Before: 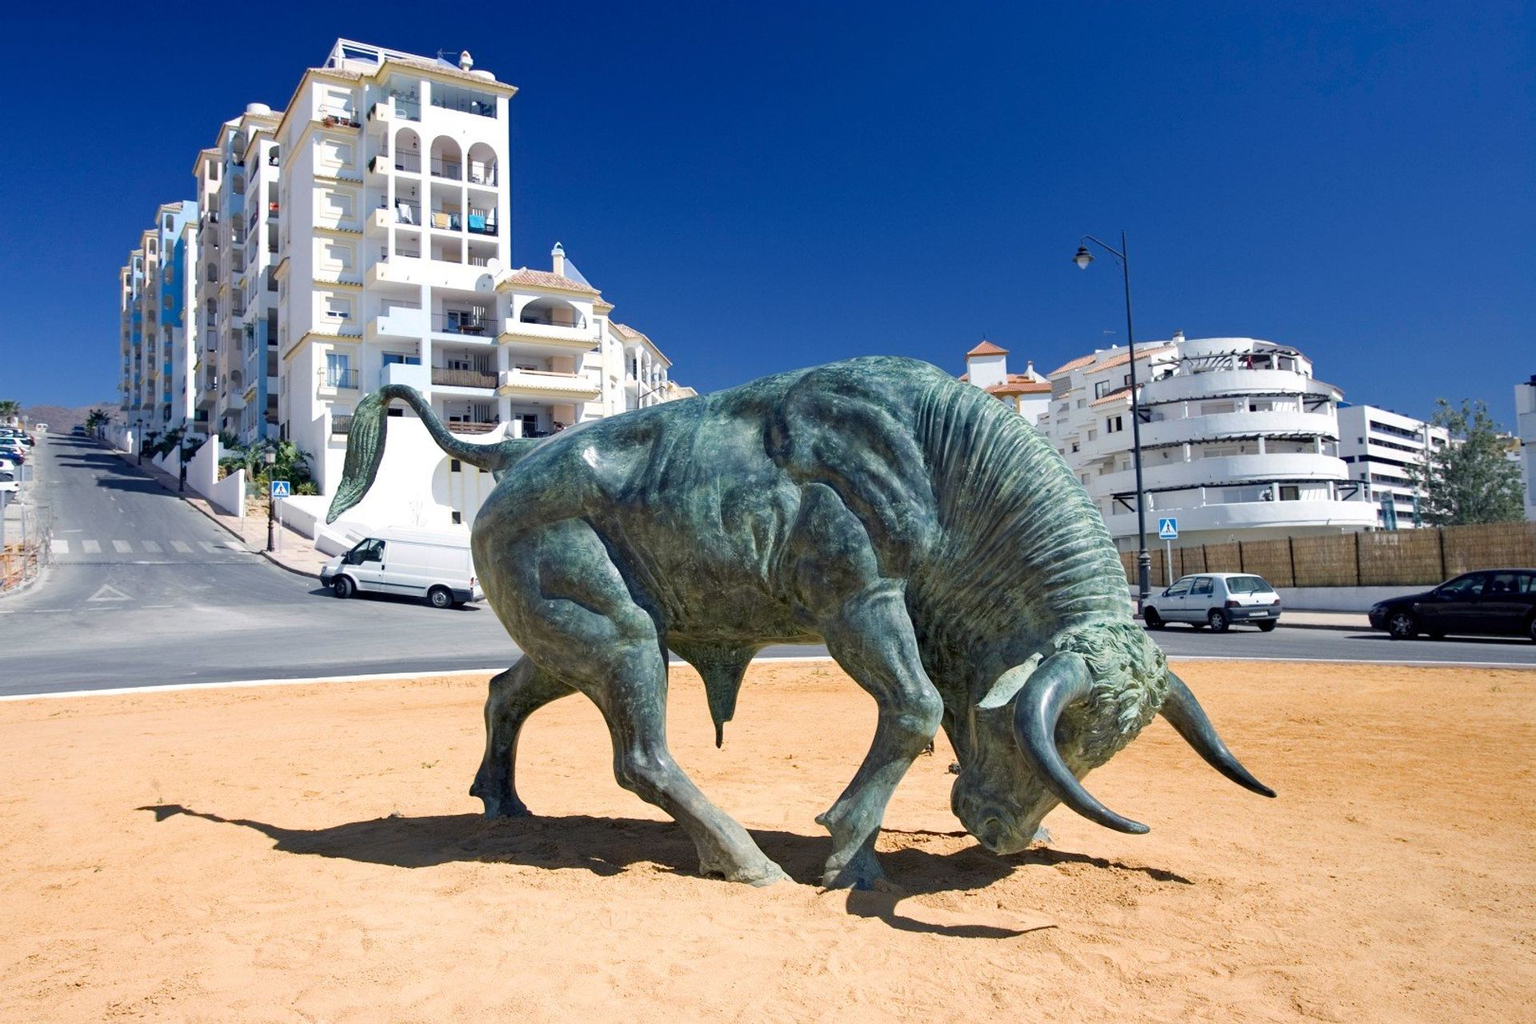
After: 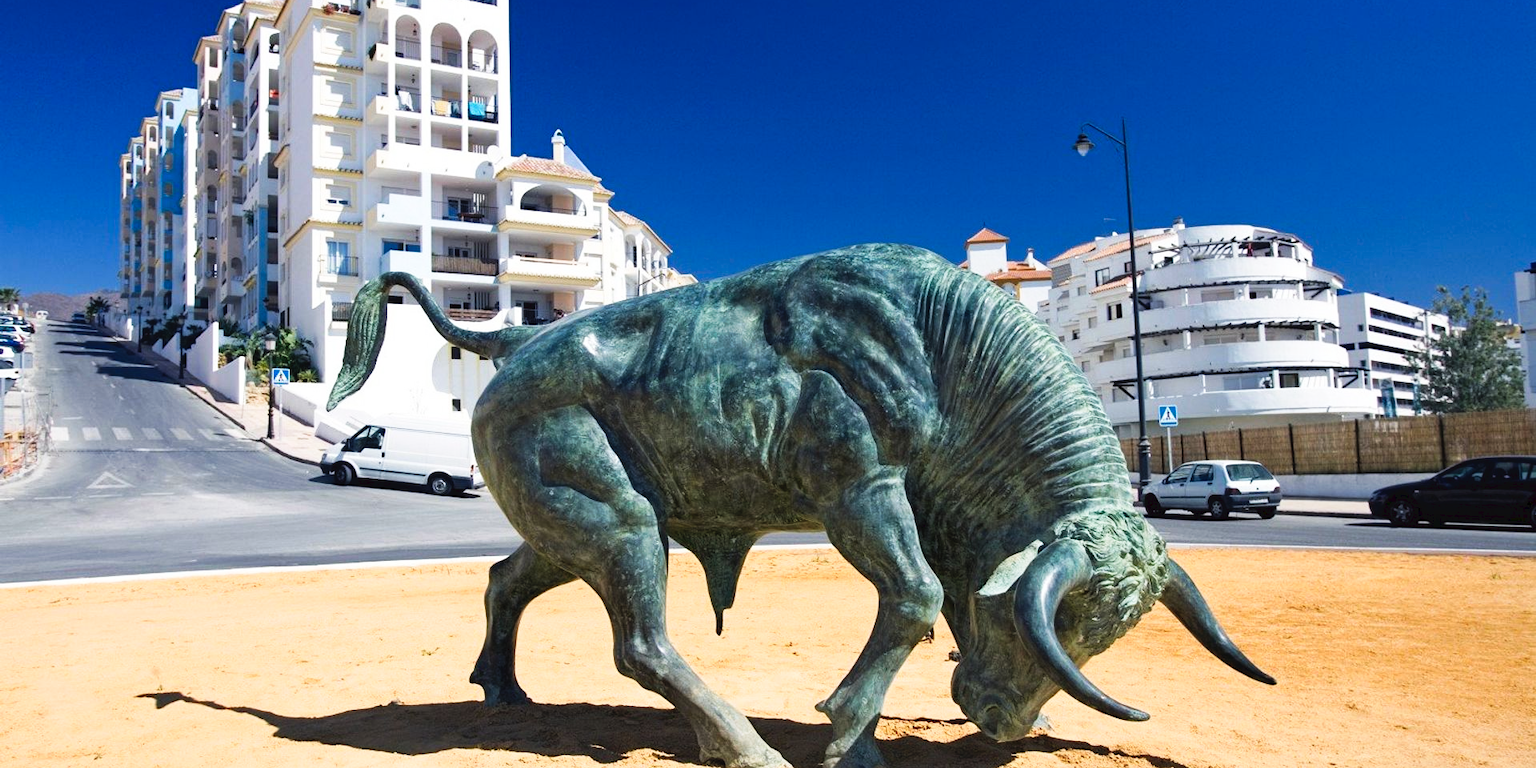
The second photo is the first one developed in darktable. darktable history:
crop: top 11.038%, bottom 13.962%
tone curve: curves: ch0 [(0, 0) (0.003, 0.036) (0.011, 0.04) (0.025, 0.042) (0.044, 0.052) (0.069, 0.066) (0.1, 0.085) (0.136, 0.106) (0.177, 0.144) (0.224, 0.188) (0.277, 0.241) (0.335, 0.307) (0.399, 0.382) (0.468, 0.466) (0.543, 0.56) (0.623, 0.672) (0.709, 0.772) (0.801, 0.876) (0.898, 0.949) (1, 1)], preserve colors none
